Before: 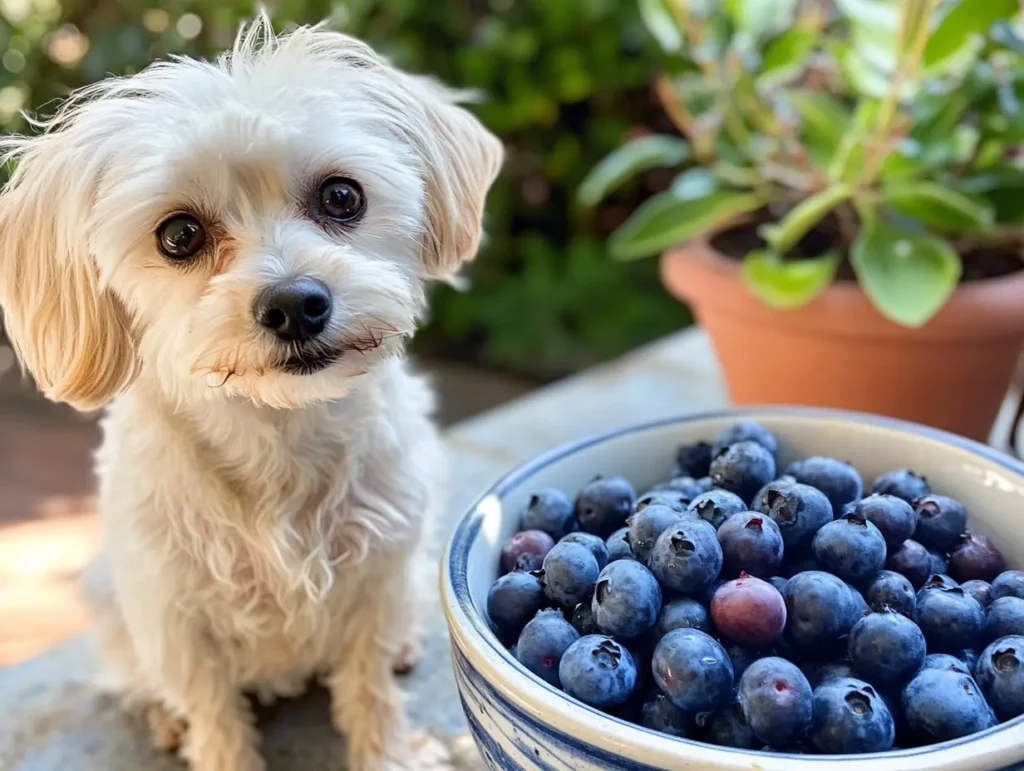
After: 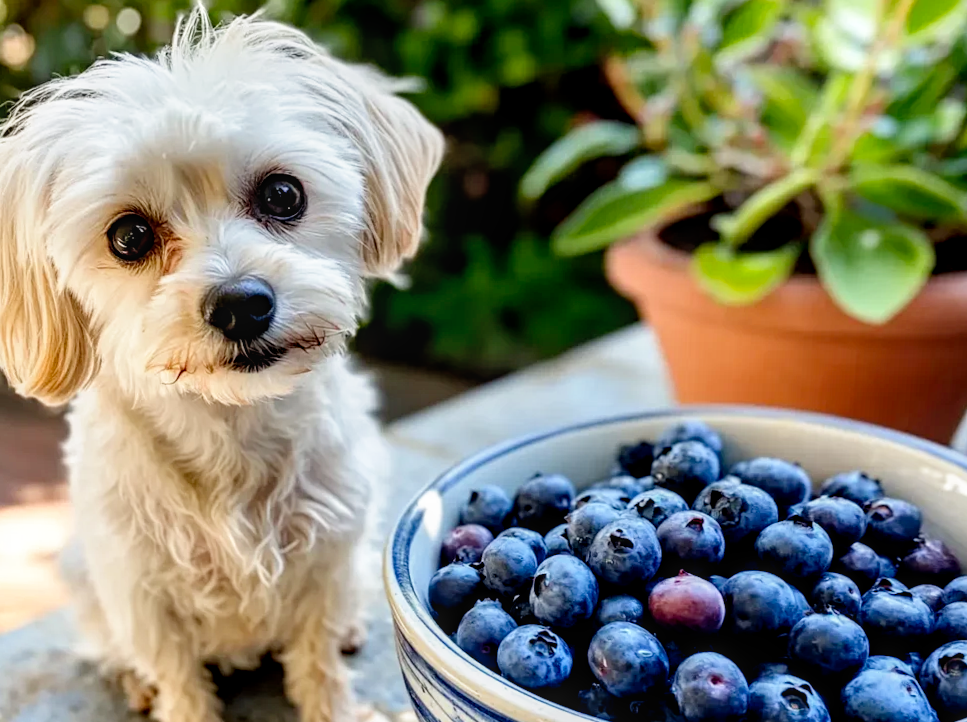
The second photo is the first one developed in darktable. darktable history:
rotate and perspective: rotation 0.062°, lens shift (vertical) 0.115, lens shift (horizontal) -0.133, crop left 0.047, crop right 0.94, crop top 0.061, crop bottom 0.94
local contrast: on, module defaults
filmic rgb: black relative exposure -6.3 EV, white relative exposure 2.8 EV, threshold 3 EV, target black luminance 0%, hardness 4.6, latitude 67.35%, contrast 1.292, shadows ↔ highlights balance -3.5%, preserve chrominance no, color science v4 (2020), contrast in shadows soft, enable highlight reconstruction true
